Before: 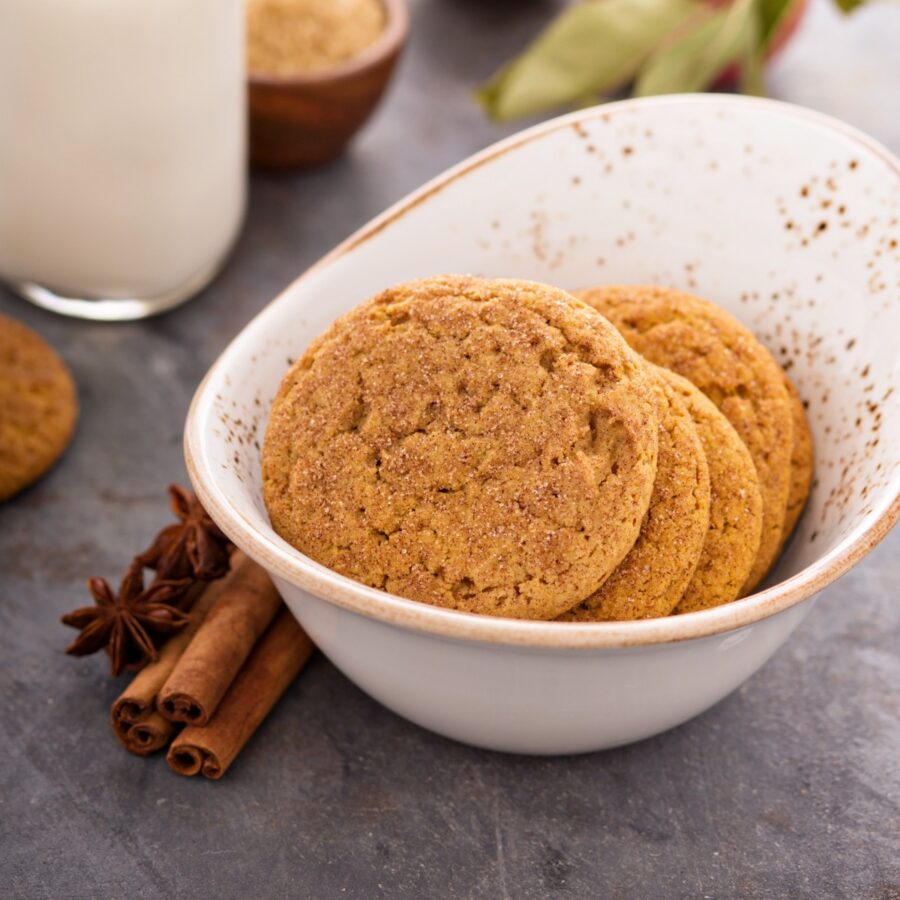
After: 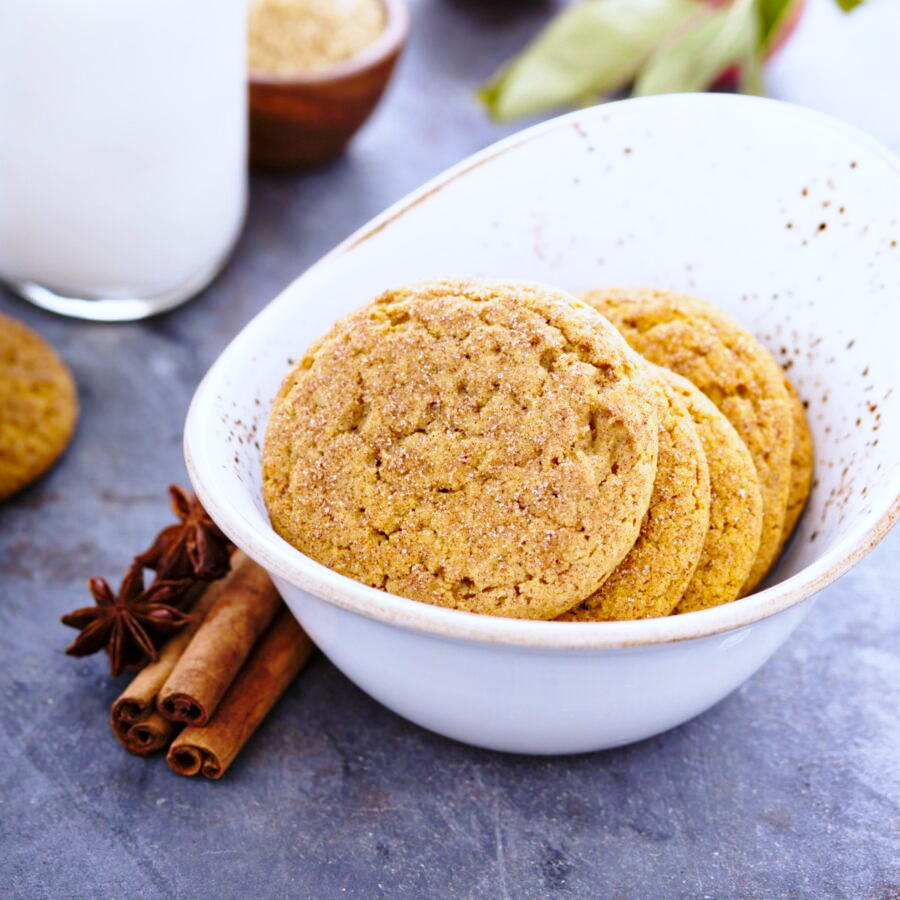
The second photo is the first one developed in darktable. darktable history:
white balance: red 0.871, blue 1.249
base curve: curves: ch0 [(0, 0) (0.028, 0.03) (0.121, 0.232) (0.46, 0.748) (0.859, 0.968) (1, 1)], preserve colors none
